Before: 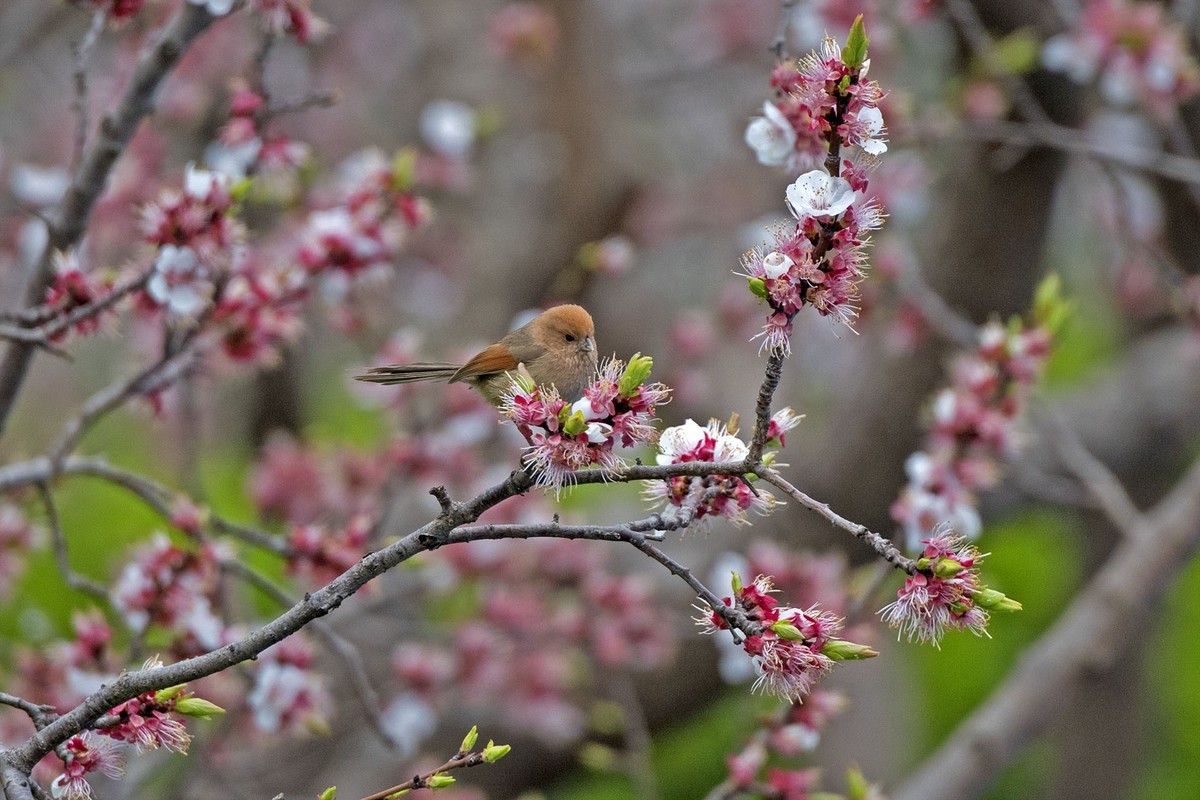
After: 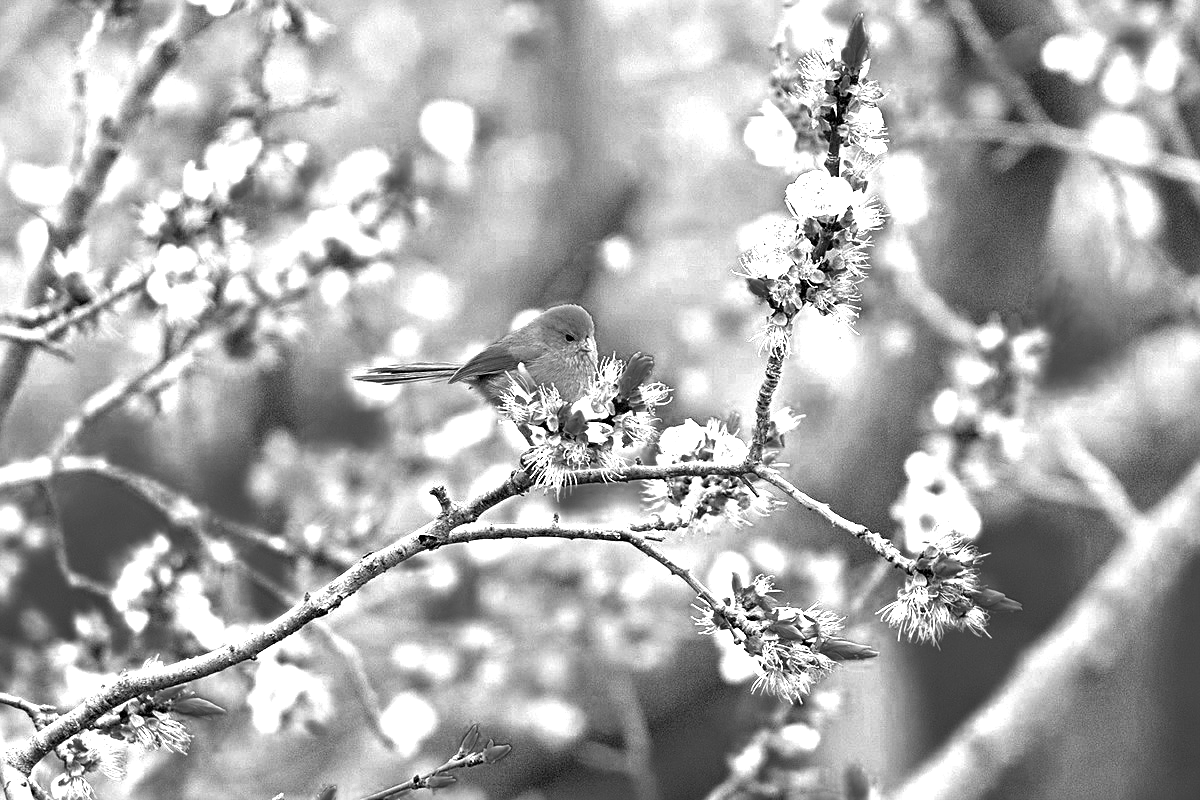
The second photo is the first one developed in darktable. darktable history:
color zones: curves: ch0 [(0.287, 0.048) (0.493, 0.484) (0.737, 0.816)]; ch1 [(0, 0) (0.143, 0) (0.286, 0) (0.429, 0) (0.571, 0) (0.714, 0) (0.857, 0)]
sharpen: on, module defaults
exposure: exposure 2.055 EV, compensate highlight preservation false
